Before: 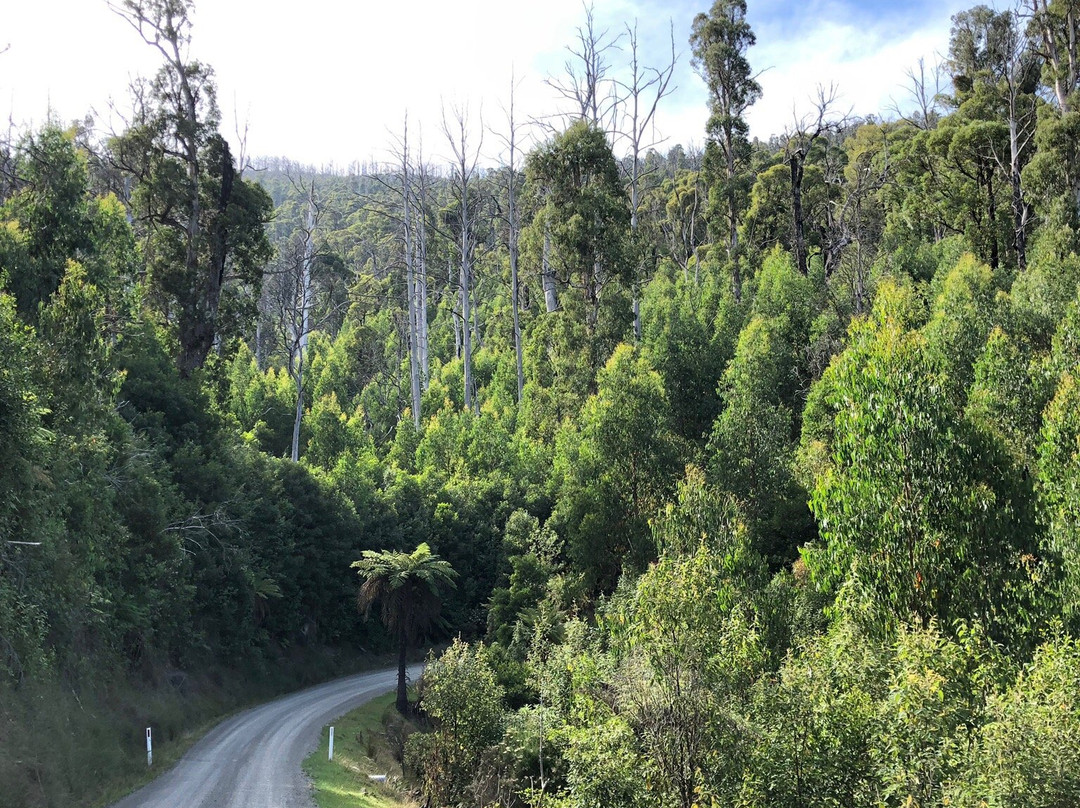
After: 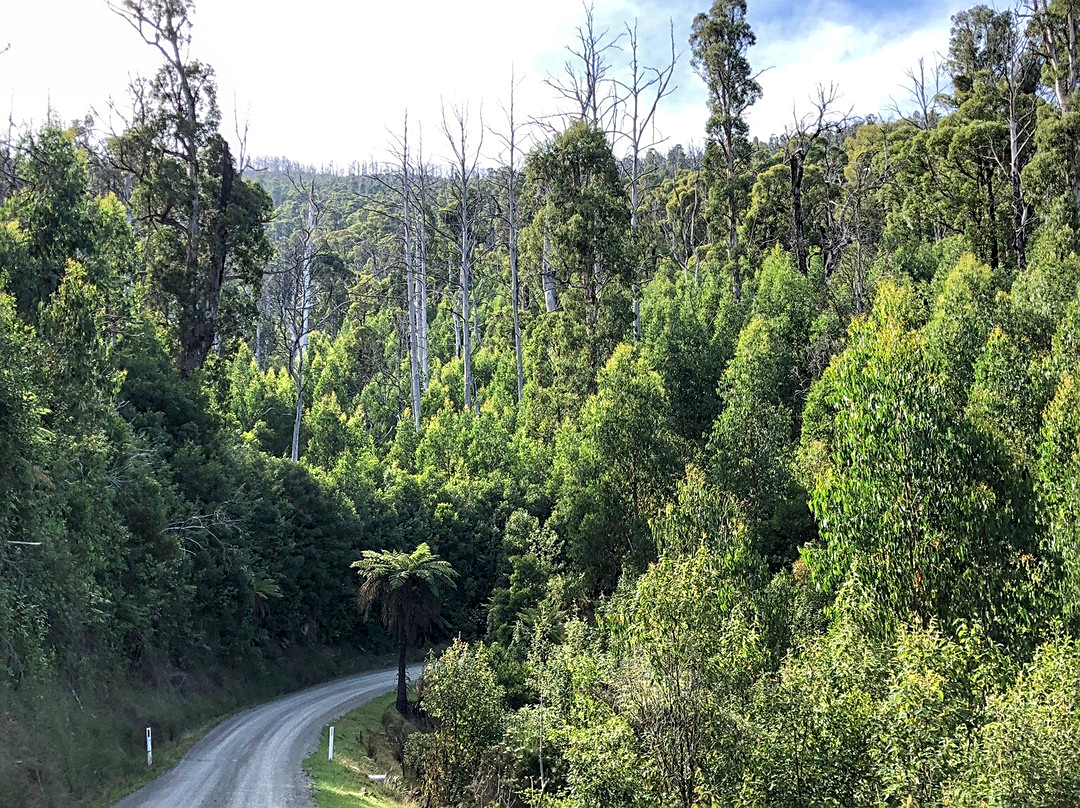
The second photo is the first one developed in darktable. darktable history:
velvia: strength 14.84%
sharpen: on, module defaults
local contrast: detail 130%
